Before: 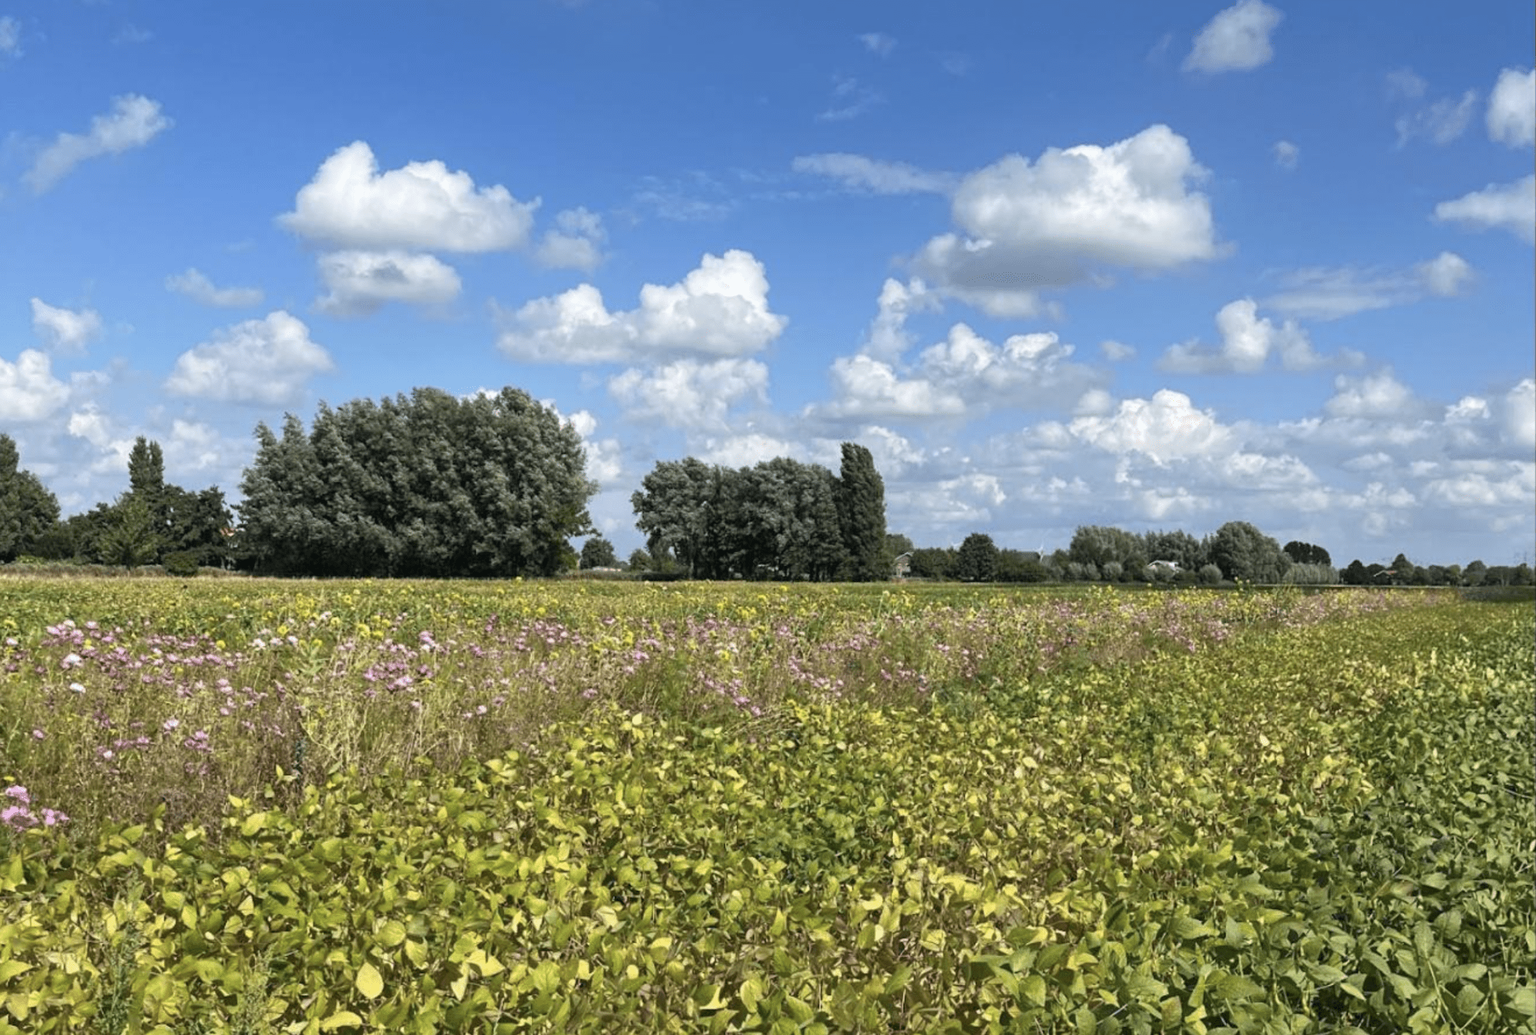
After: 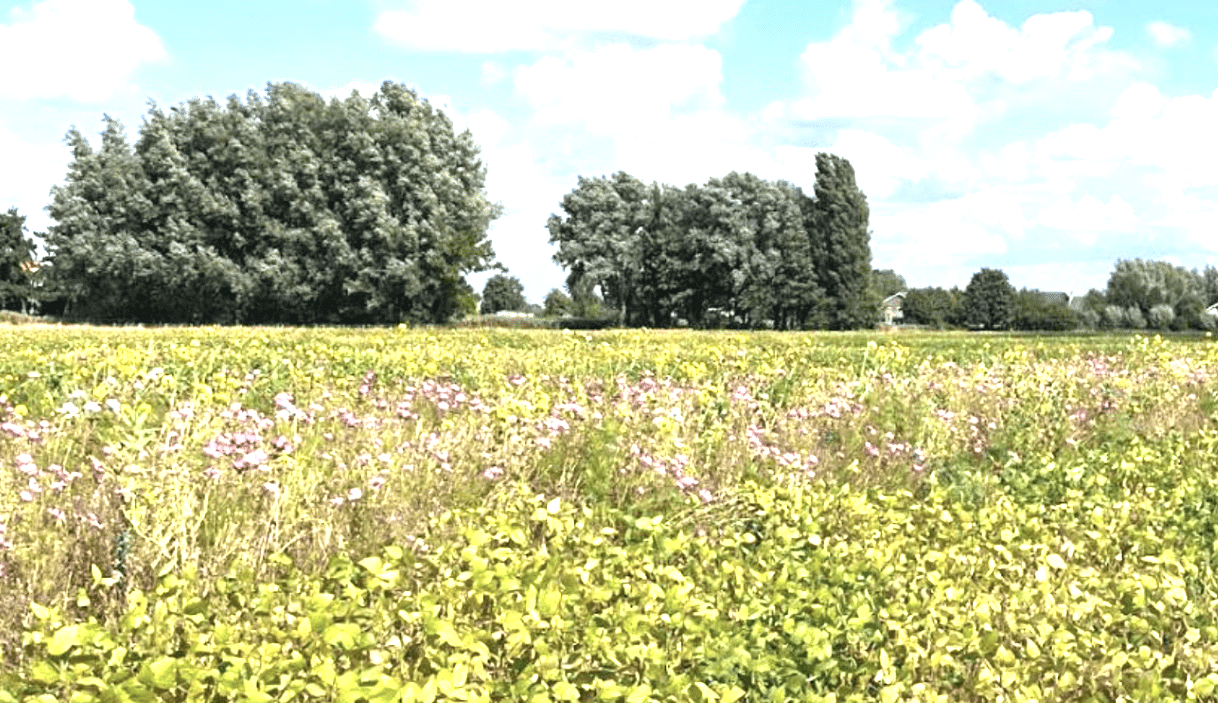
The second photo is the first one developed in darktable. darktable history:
exposure: black level correction 0, exposure 1.4 EV, compensate highlight preservation false
crop: left 13.312%, top 31.28%, right 24.627%, bottom 15.582%
contrast equalizer: octaves 7, y [[0.6 ×6], [0.55 ×6], [0 ×6], [0 ×6], [0 ×6]], mix 0.15
